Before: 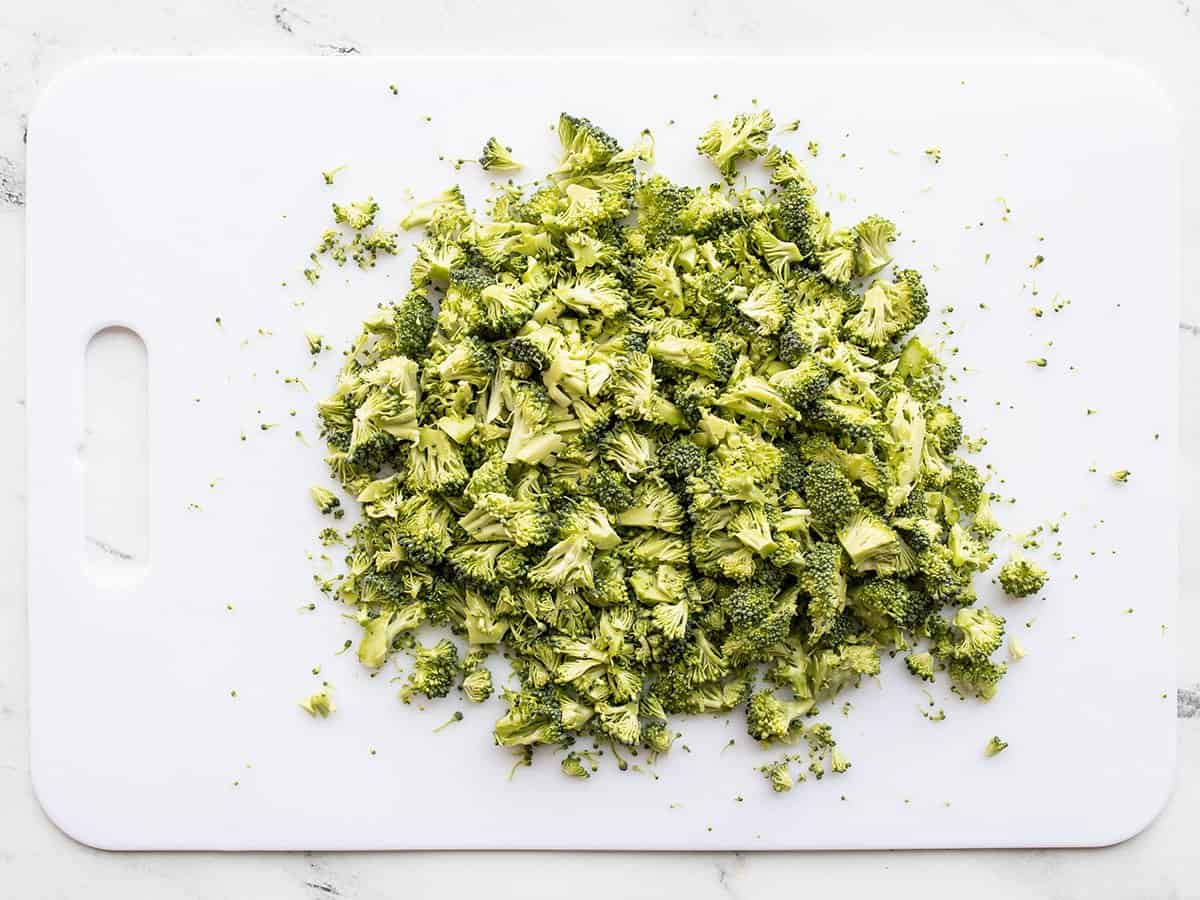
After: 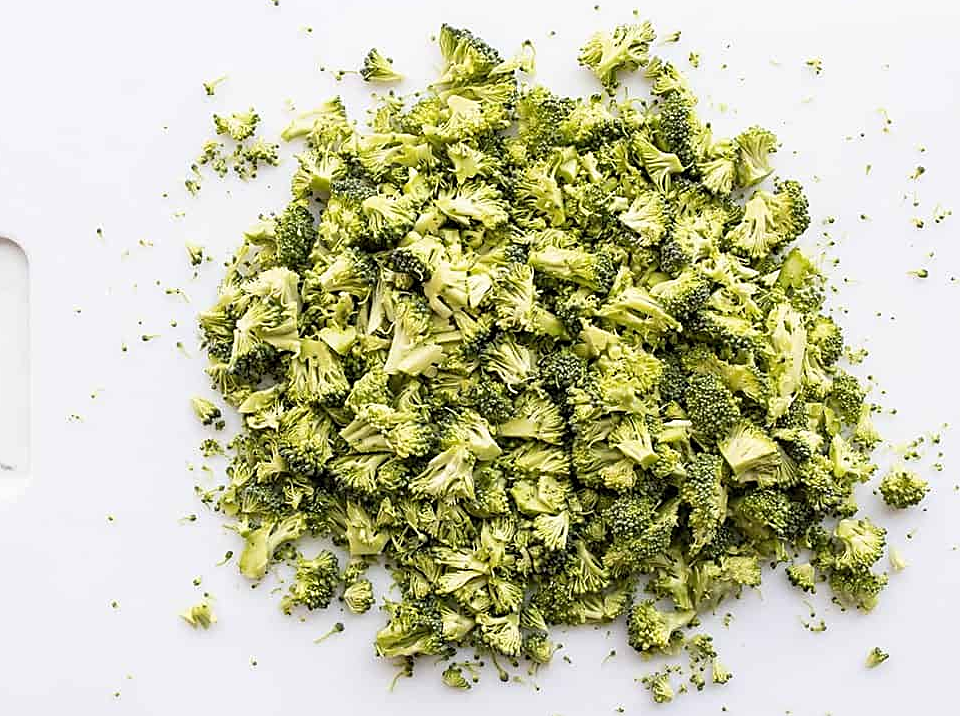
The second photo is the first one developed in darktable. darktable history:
sharpen: on, module defaults
crop and rotate: left 9.963%, top 9.993%, right 10.036%, bottom 10.395%
